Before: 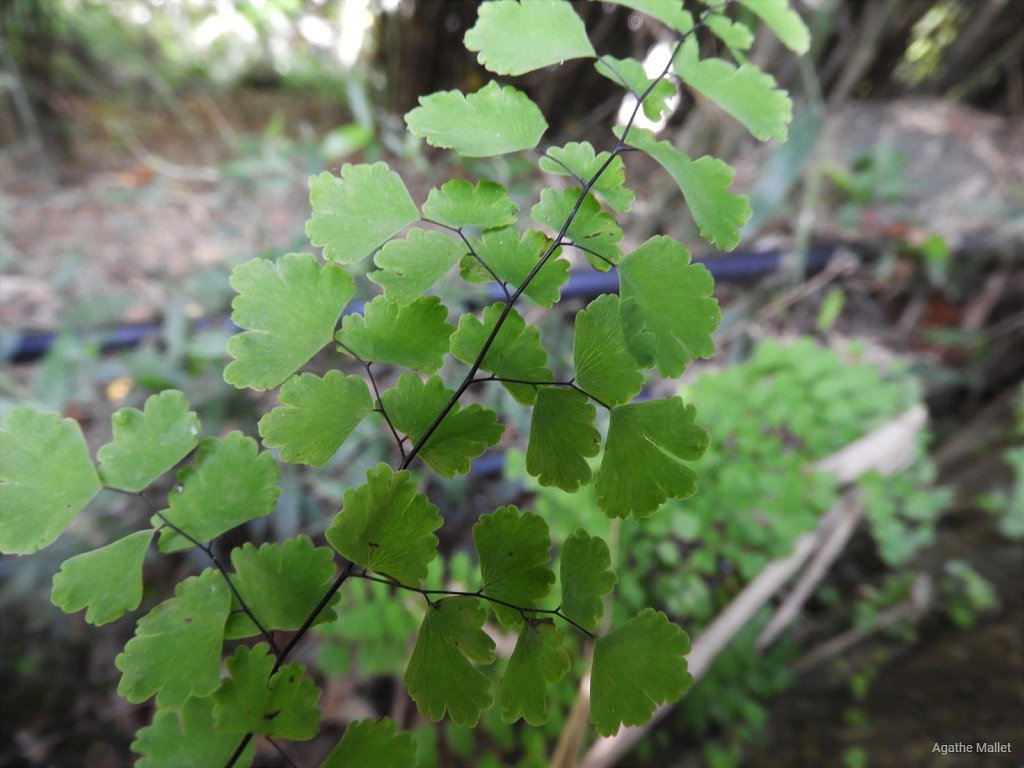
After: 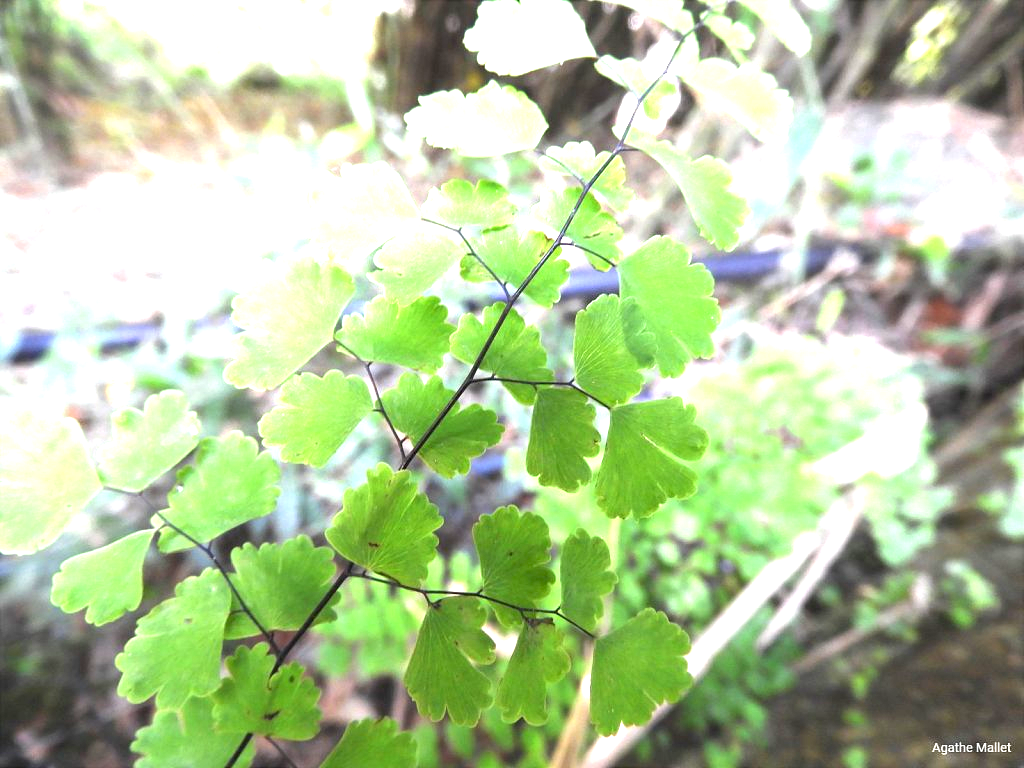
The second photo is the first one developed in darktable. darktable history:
exposure: exposure 2.02 EV, compensate exposure bias true, compensate highlight preservation false
